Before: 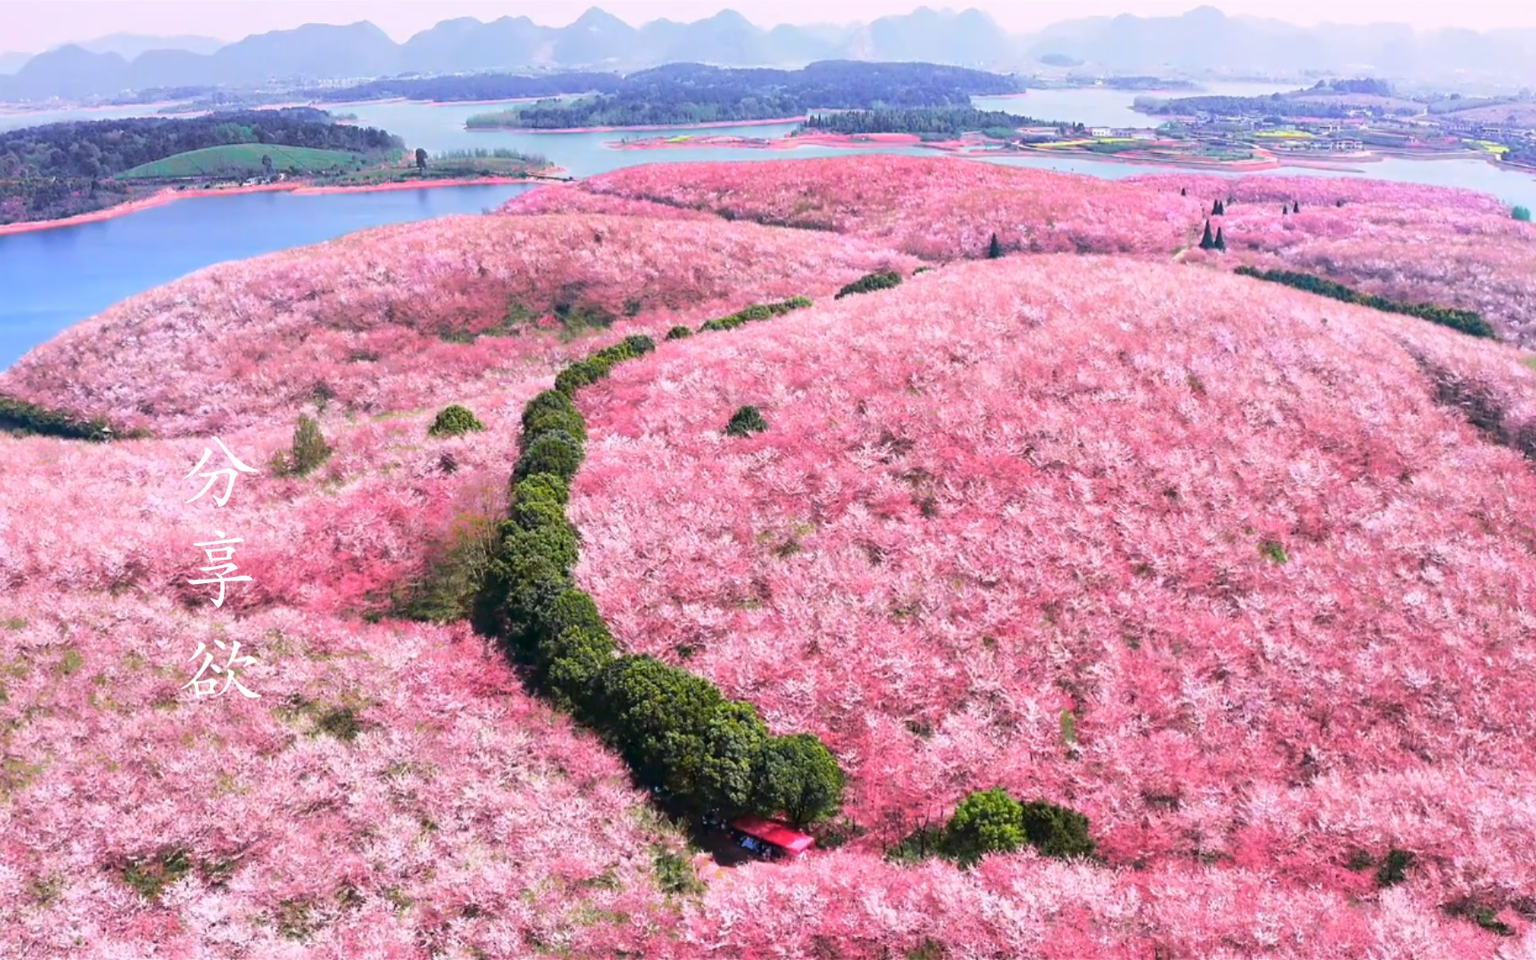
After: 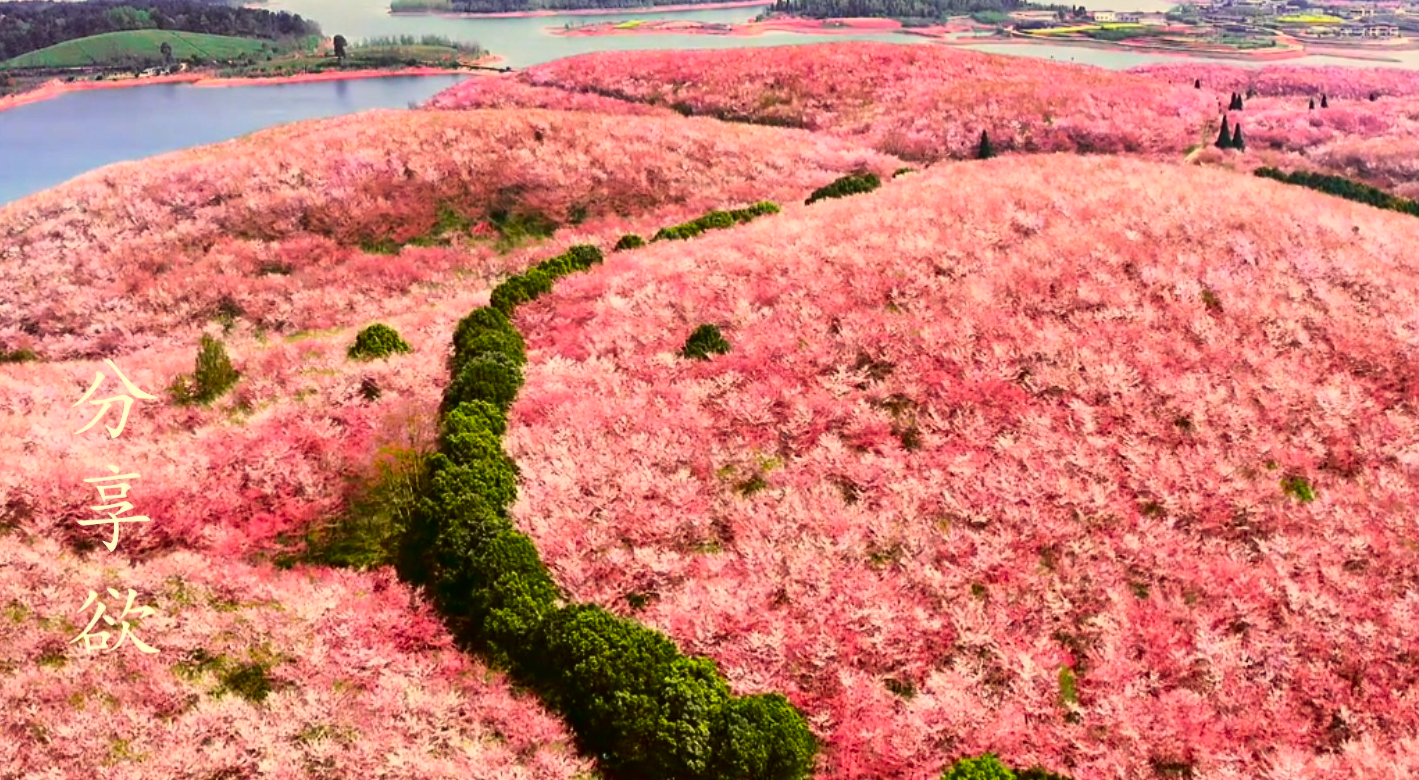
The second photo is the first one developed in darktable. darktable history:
shadows and highlights: shadows 47.83, highlights -40.93, soften with gaussian
crop: left 7.79%, top 12.298%, right 10.078%, bottom 15.479%
exposure: black level correction 0, compensate highlight preservation false
color correction: highlights a* 0.094, highlights b* 28.76, shadows a* -0.196, shadows b* 21.65
contrast brightness saturation: contrast 0.186, brightness -0.107, saturation 0.209
